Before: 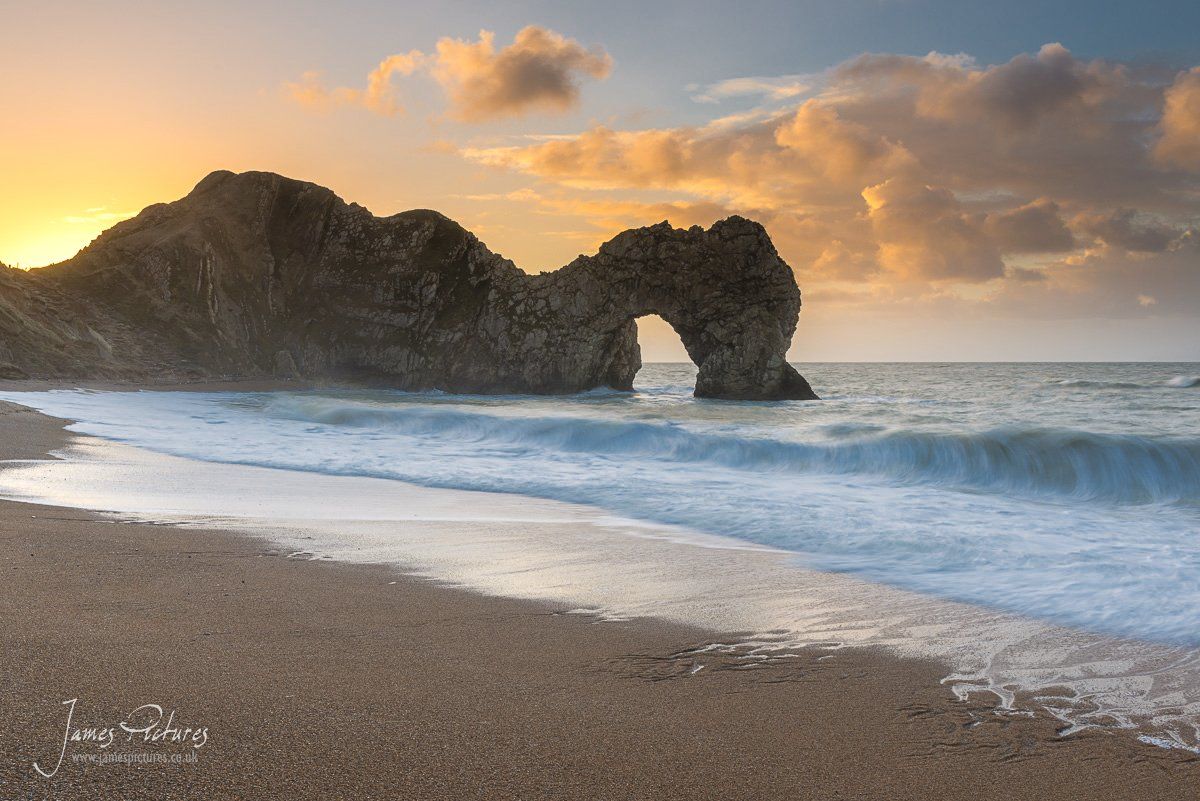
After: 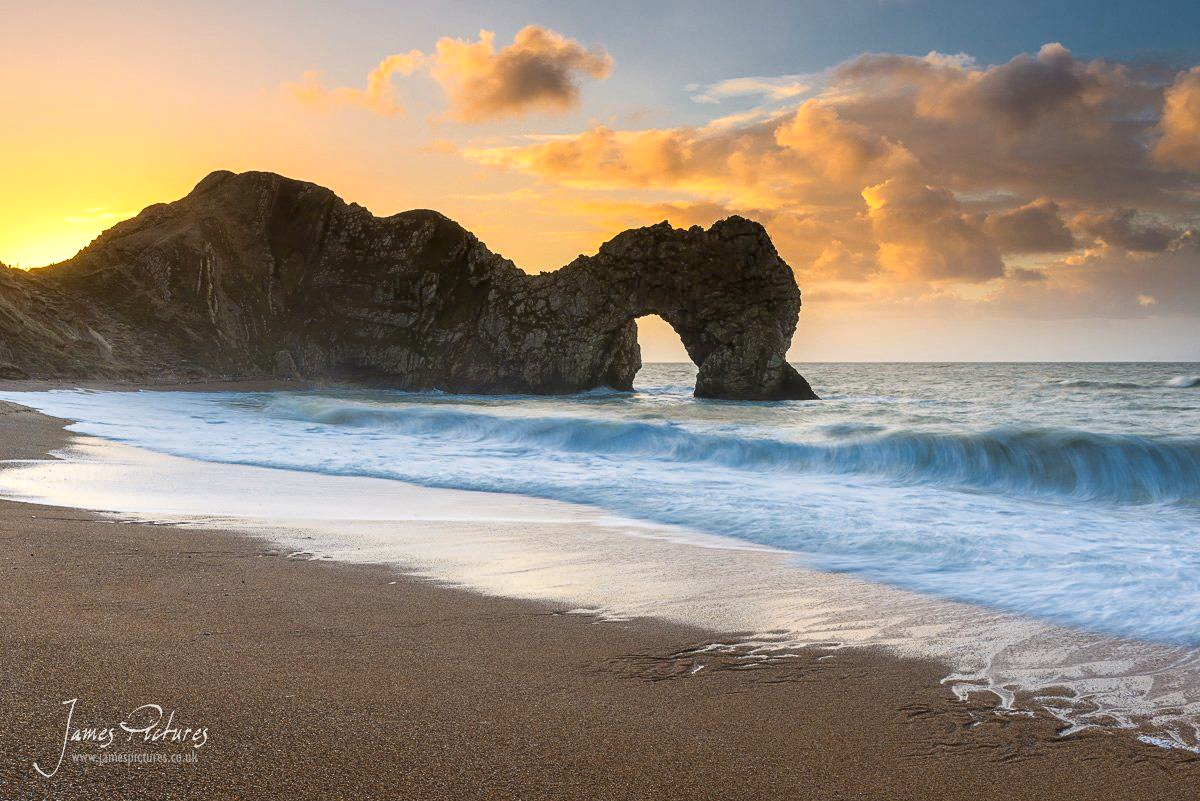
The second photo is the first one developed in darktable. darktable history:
local contrast: highlights 102%, shadows 100%, detail 119%, midtone range 0.2
contrast brightness saturation: contrast 0.182, saturation 0.306
